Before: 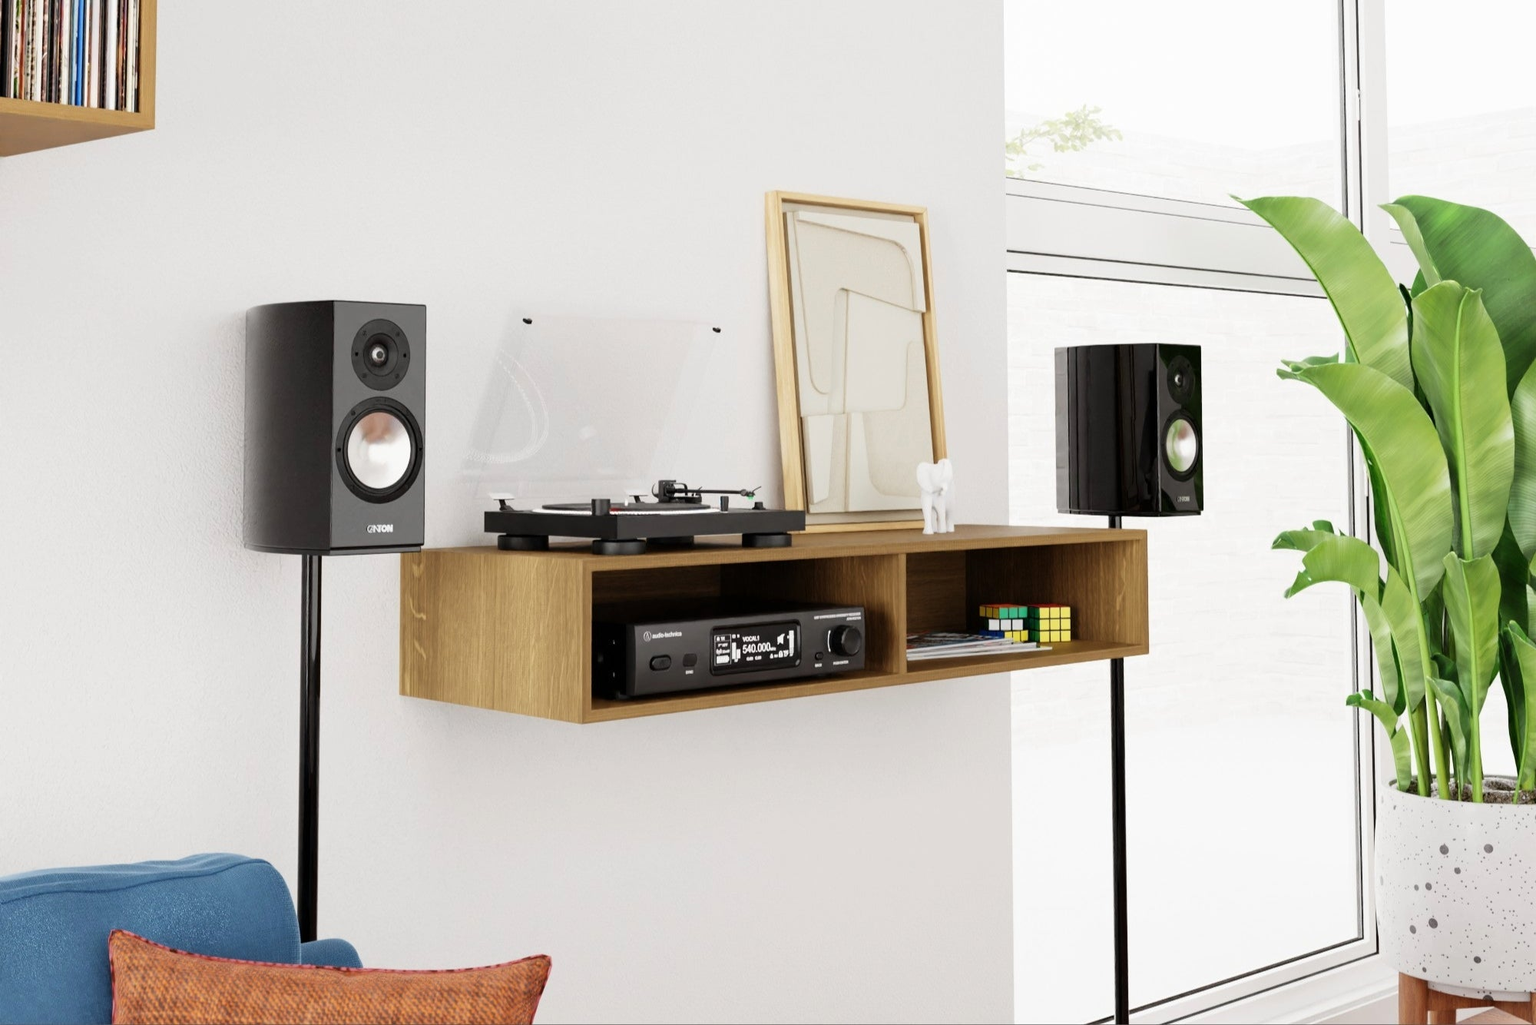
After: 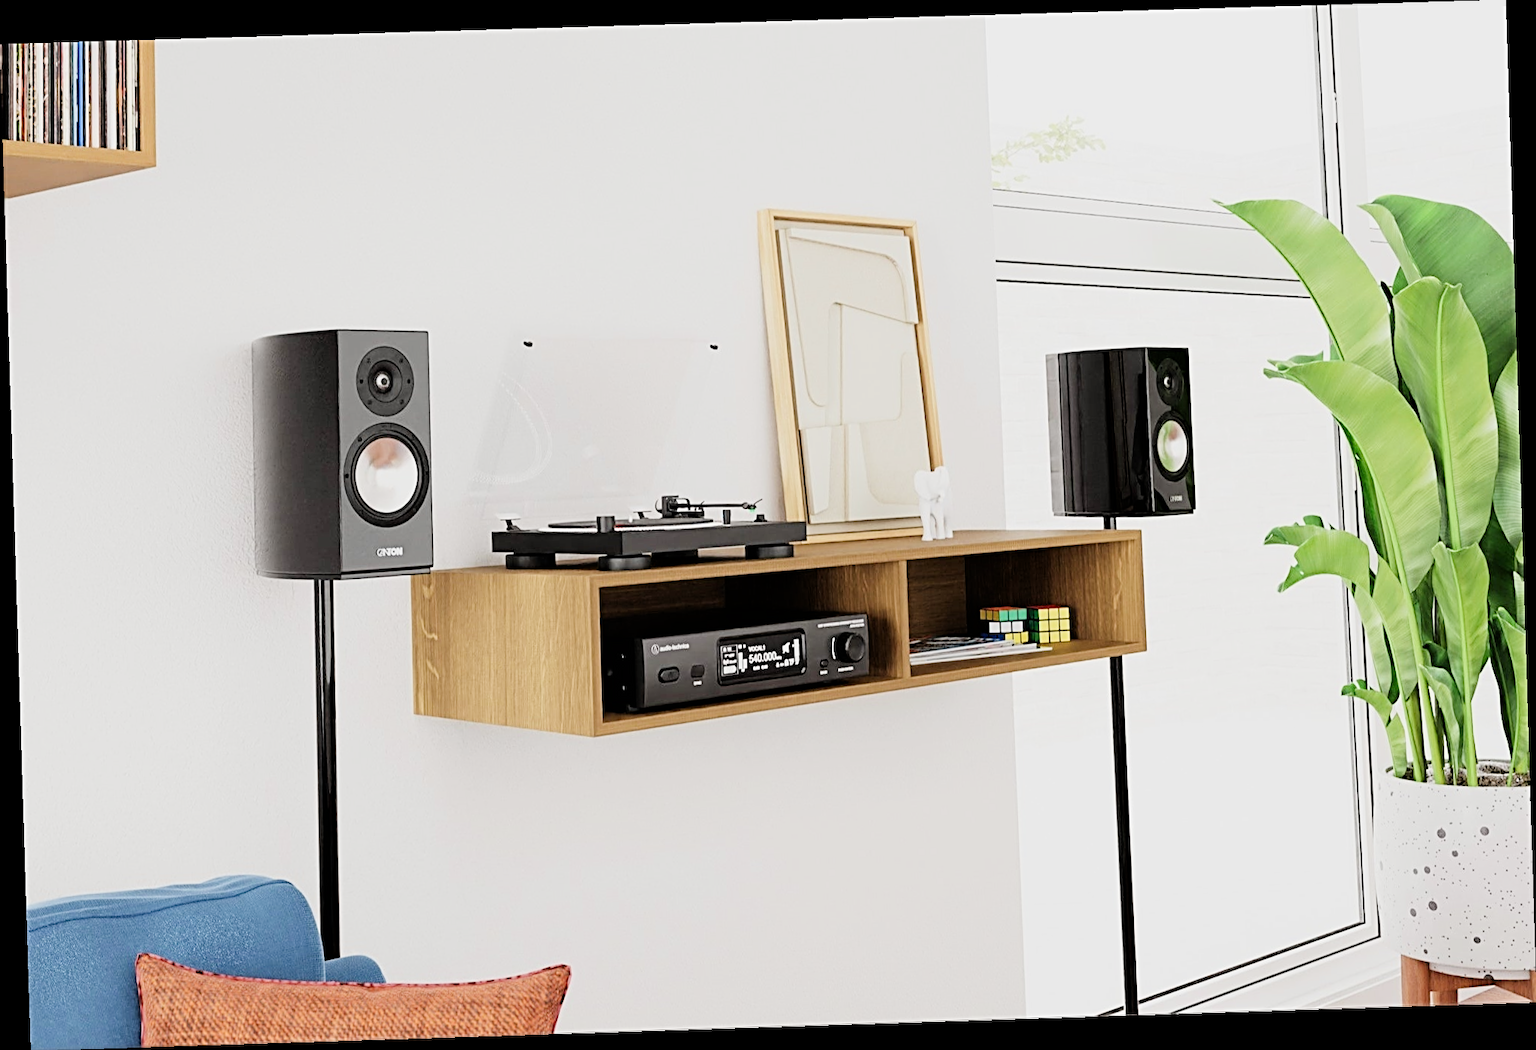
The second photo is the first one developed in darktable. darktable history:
filmic rgb: black relative exposure -7.65 EV, white relative exposure 4.56 EV, hardness 3.61
rotate and perspective: rotation -1.77°, lens shift (horizontal) 0.004, automatic cropping off
exposure: exposure 0.77 EV, compensate highlight preservation false
sharpen: radius 3.025, amount 0.757
